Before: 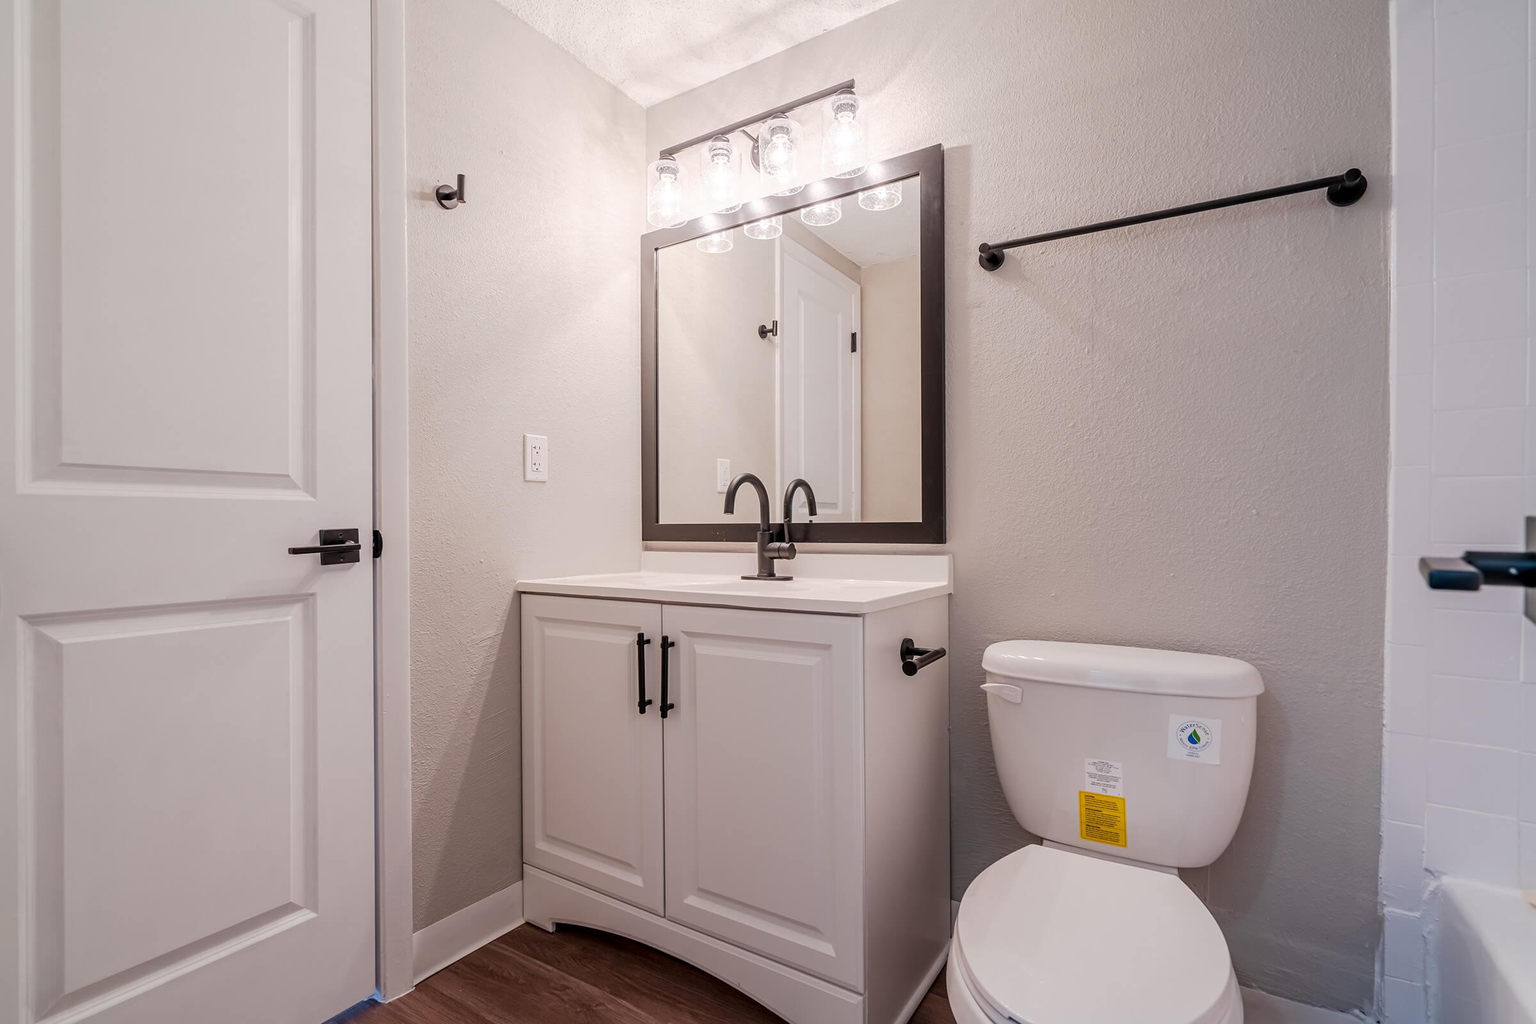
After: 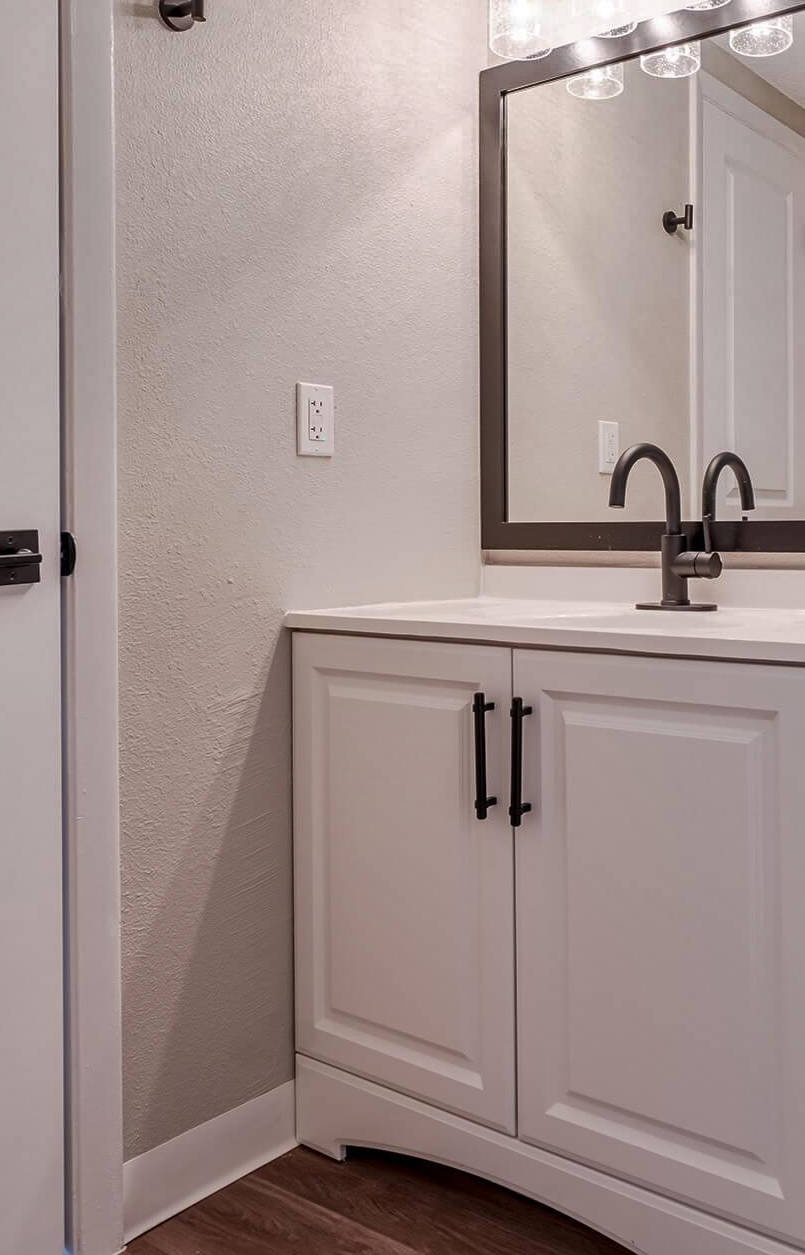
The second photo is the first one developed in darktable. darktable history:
crop and rotate: left 21.77%, top 18.528%, right 44.676%, bottom 2.997%
shadows and highlights: radius 118.69, shadows 42.21, highlights -61.56, soften with gaussian
